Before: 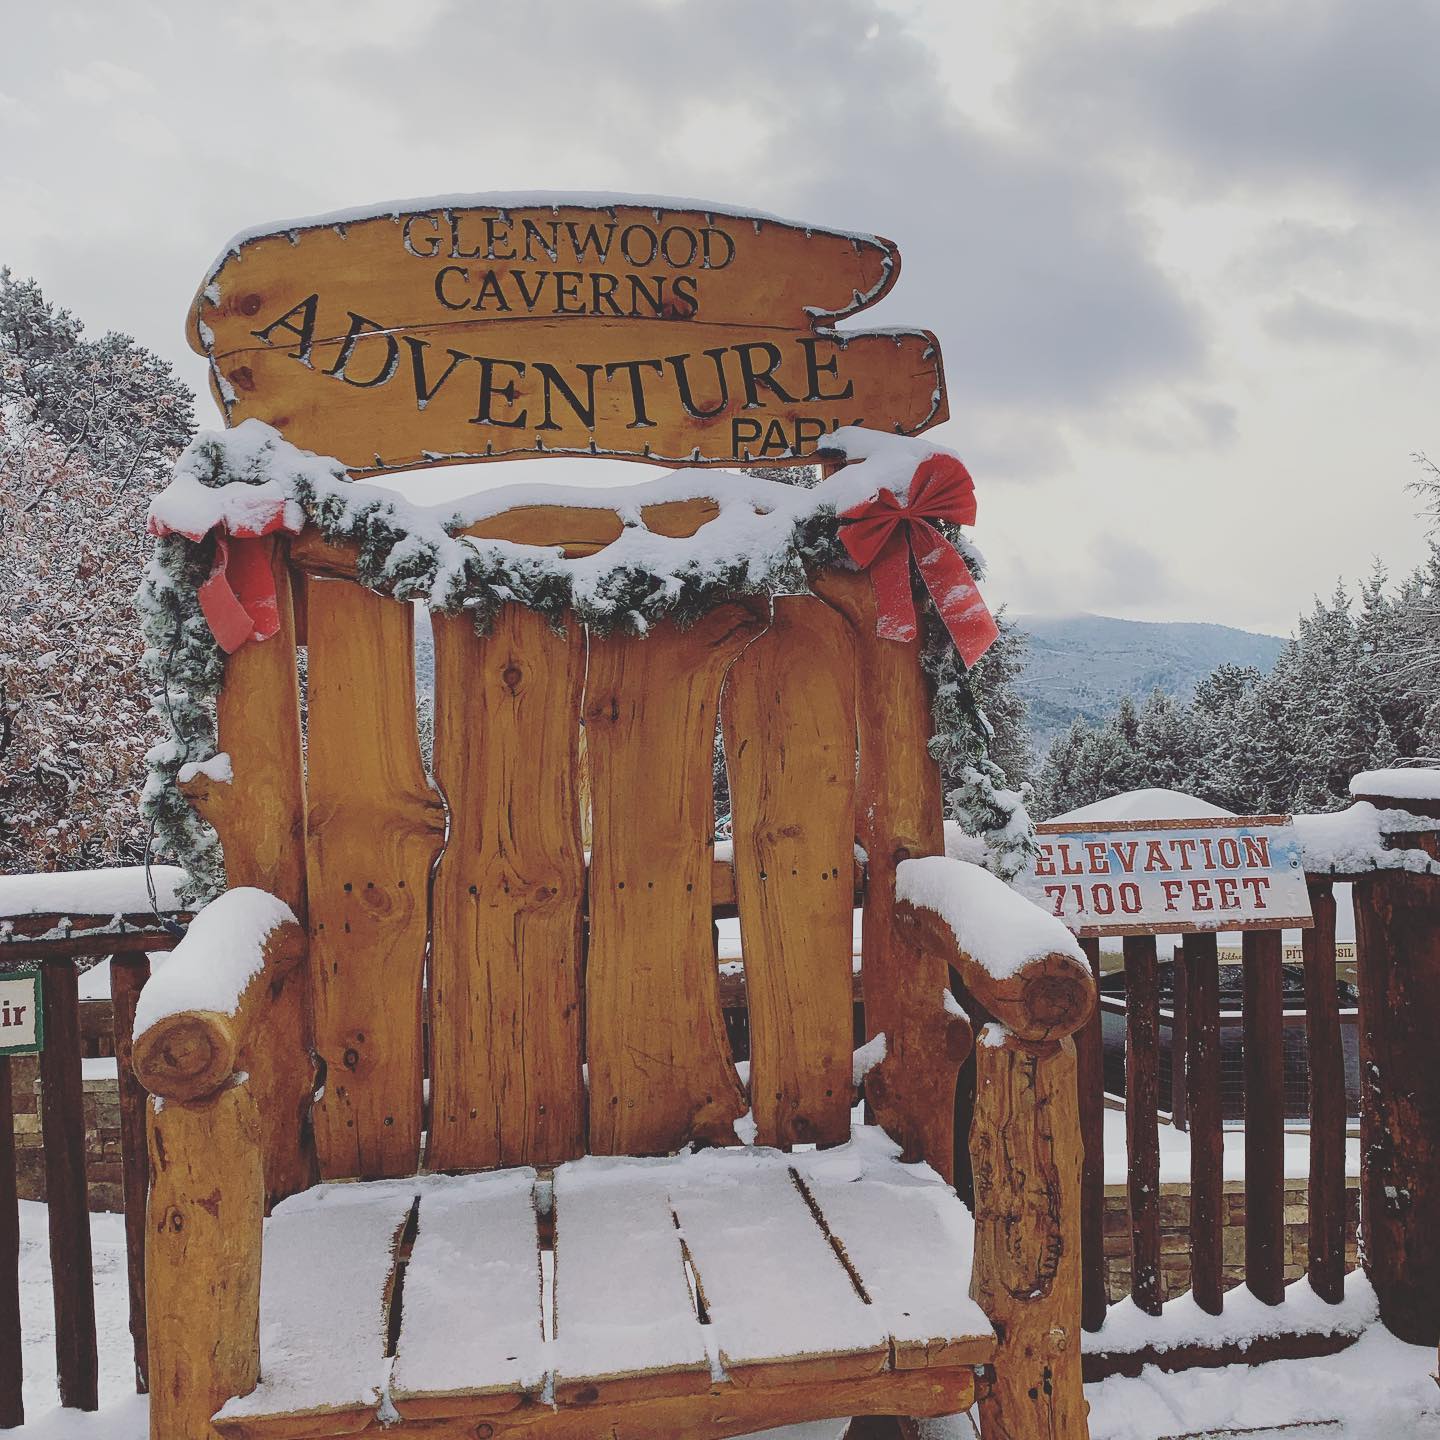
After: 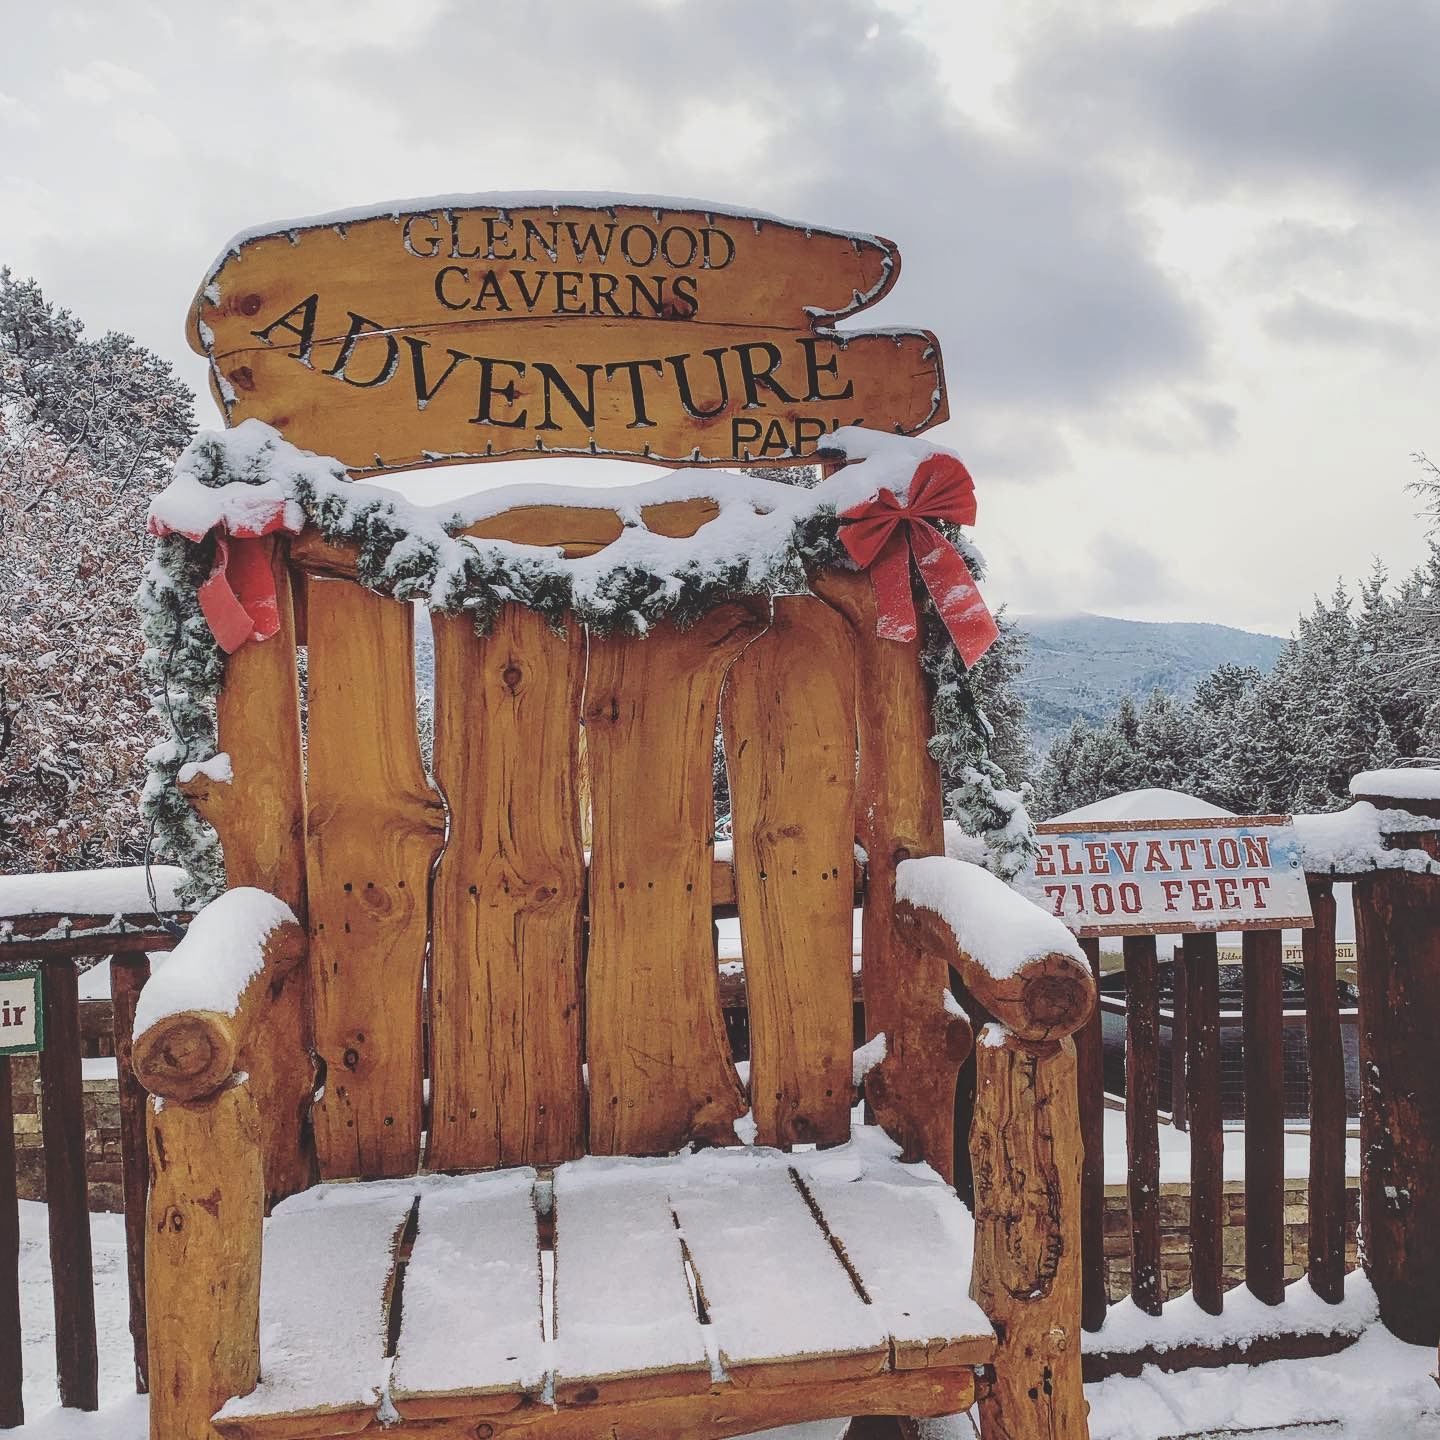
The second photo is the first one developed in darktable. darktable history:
tone equalizer: -8 EV -1.86 EV, -7 EV -1.19 EV, -6 EV -1.62 EV
local contrast: on, module defaults
exposure: exposure 0.203 EV, compensate exposure bias true, compensate highlight preservation false
